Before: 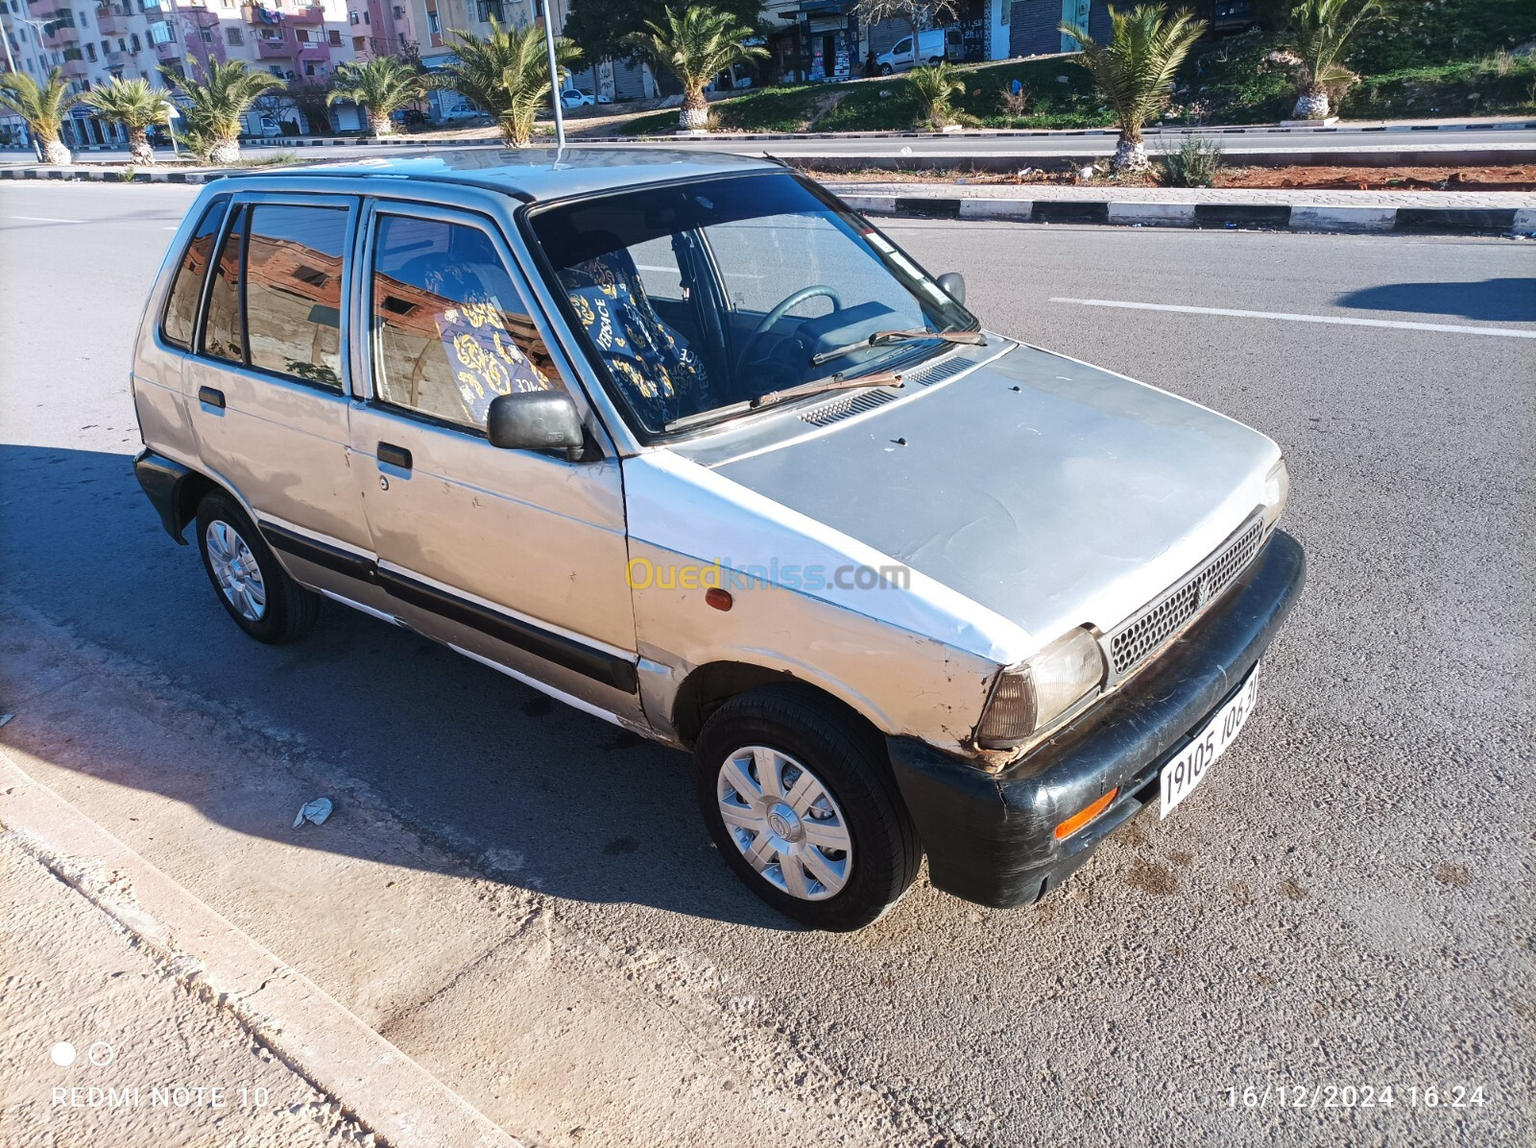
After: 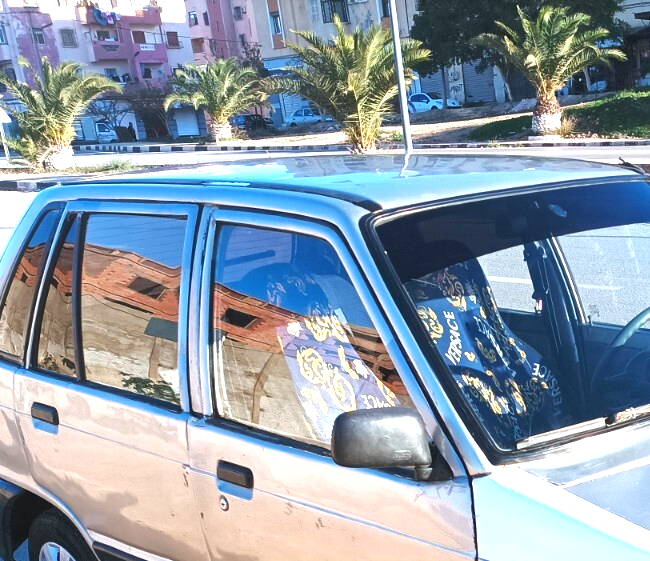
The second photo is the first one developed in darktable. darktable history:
exposure: black level correction 0, exposure 1 EV, compensate exposure bias true, compensate highlight preservation false
shadows and highlights: shadows 25.93, white point adjustment -3.16, highlights -29.91
crop and rotate: left 11.001%, top 0.057%, right 48.361%, bottom 53.011%
